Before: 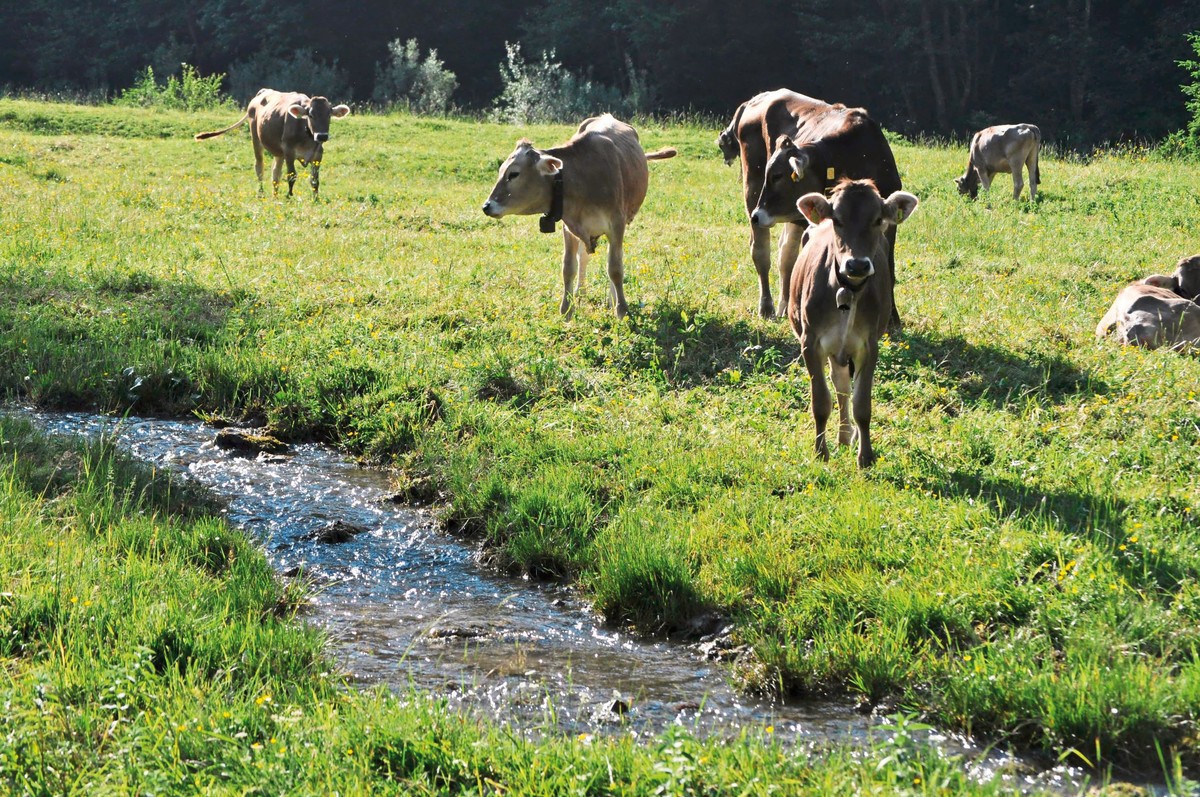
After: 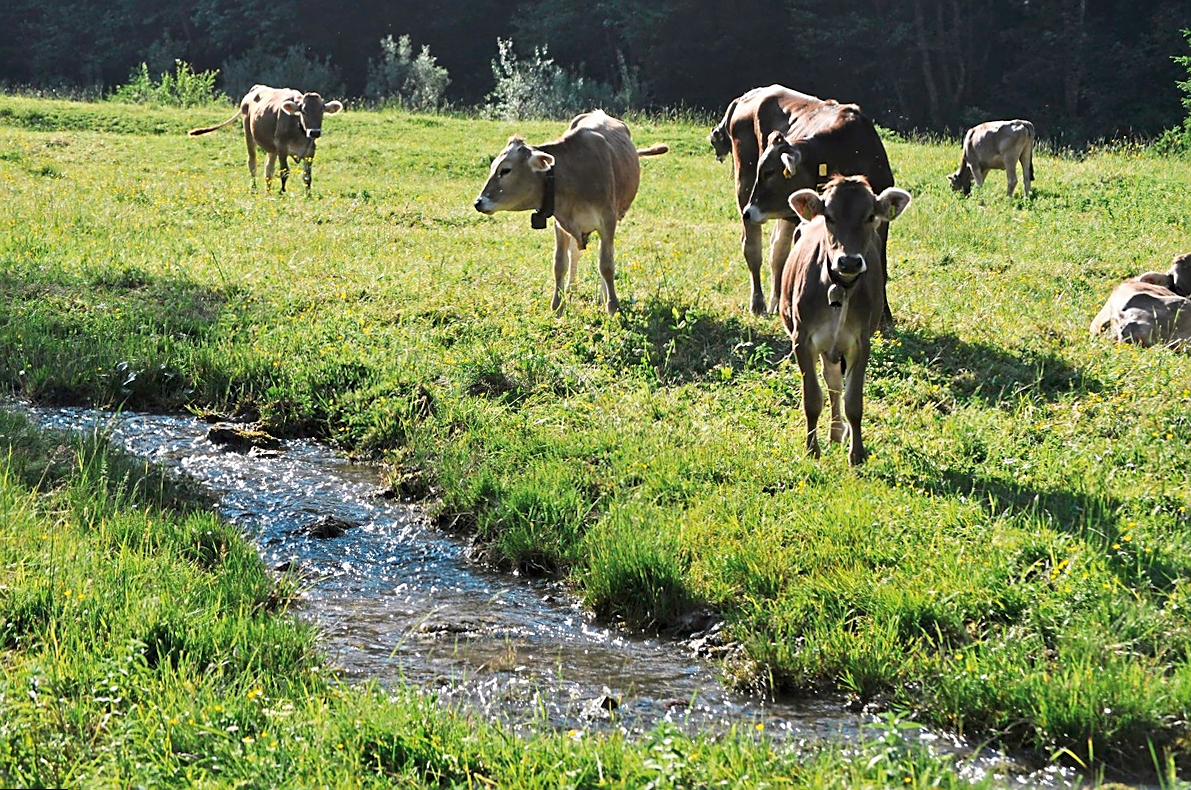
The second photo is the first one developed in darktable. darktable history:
sharpen: on, module defaults
rotate and perspective: rotation 0.192°, lens shift (horizontal) -0.015, crop left 0.005, crop right 0.996, crop top 0.006, crop bottom 0.99
